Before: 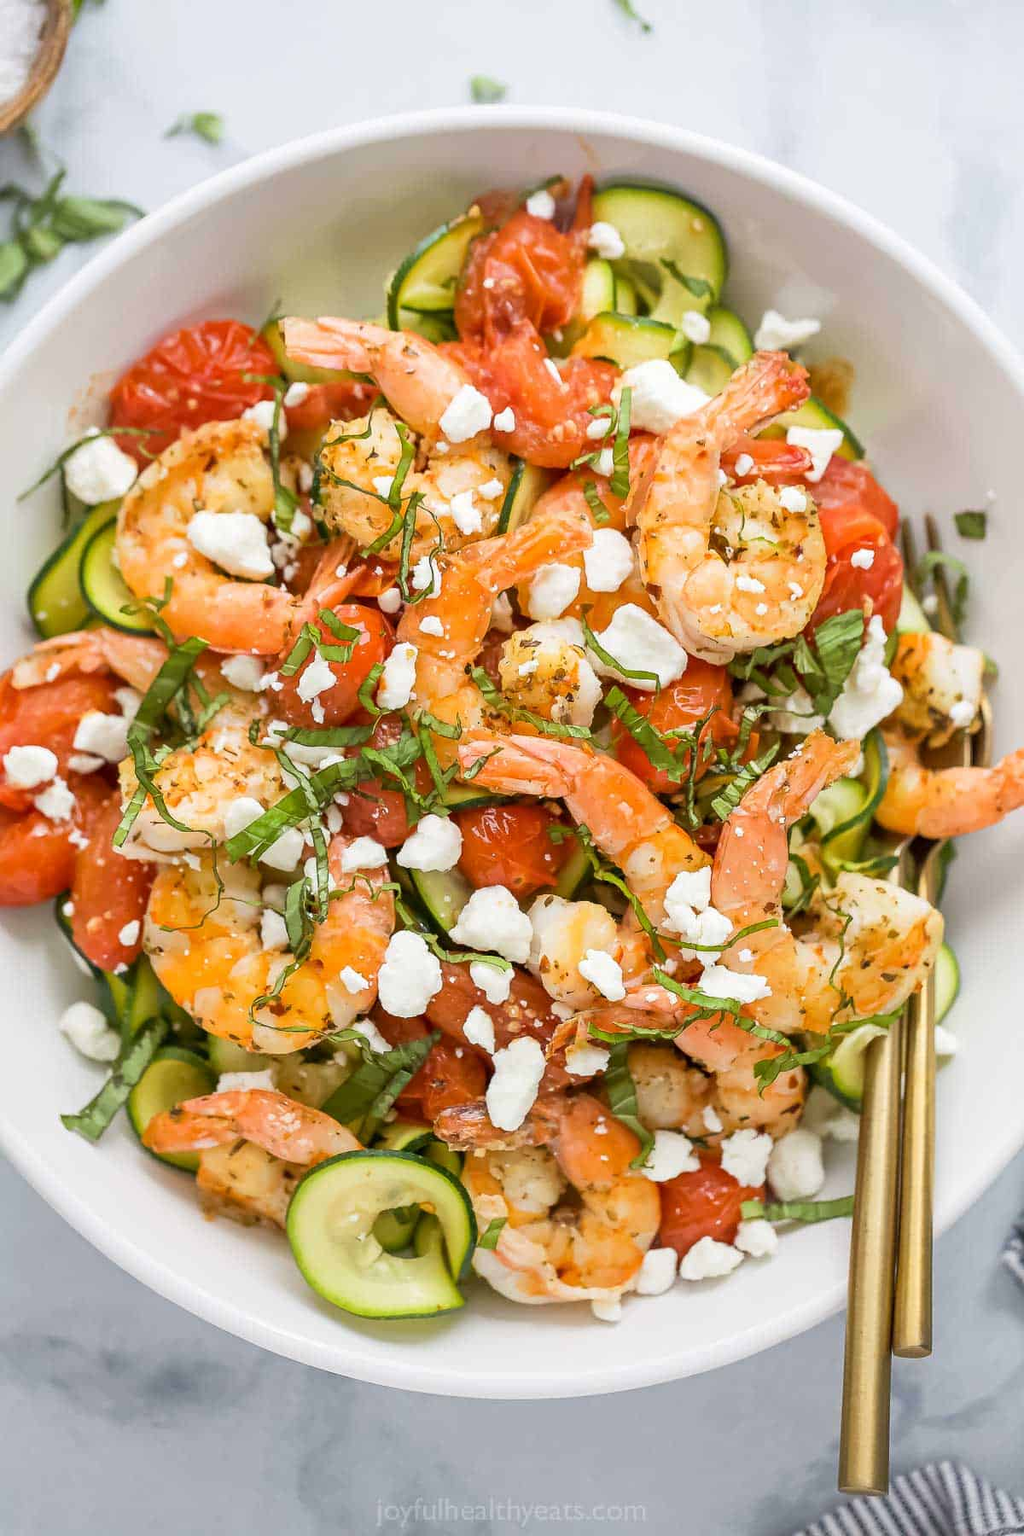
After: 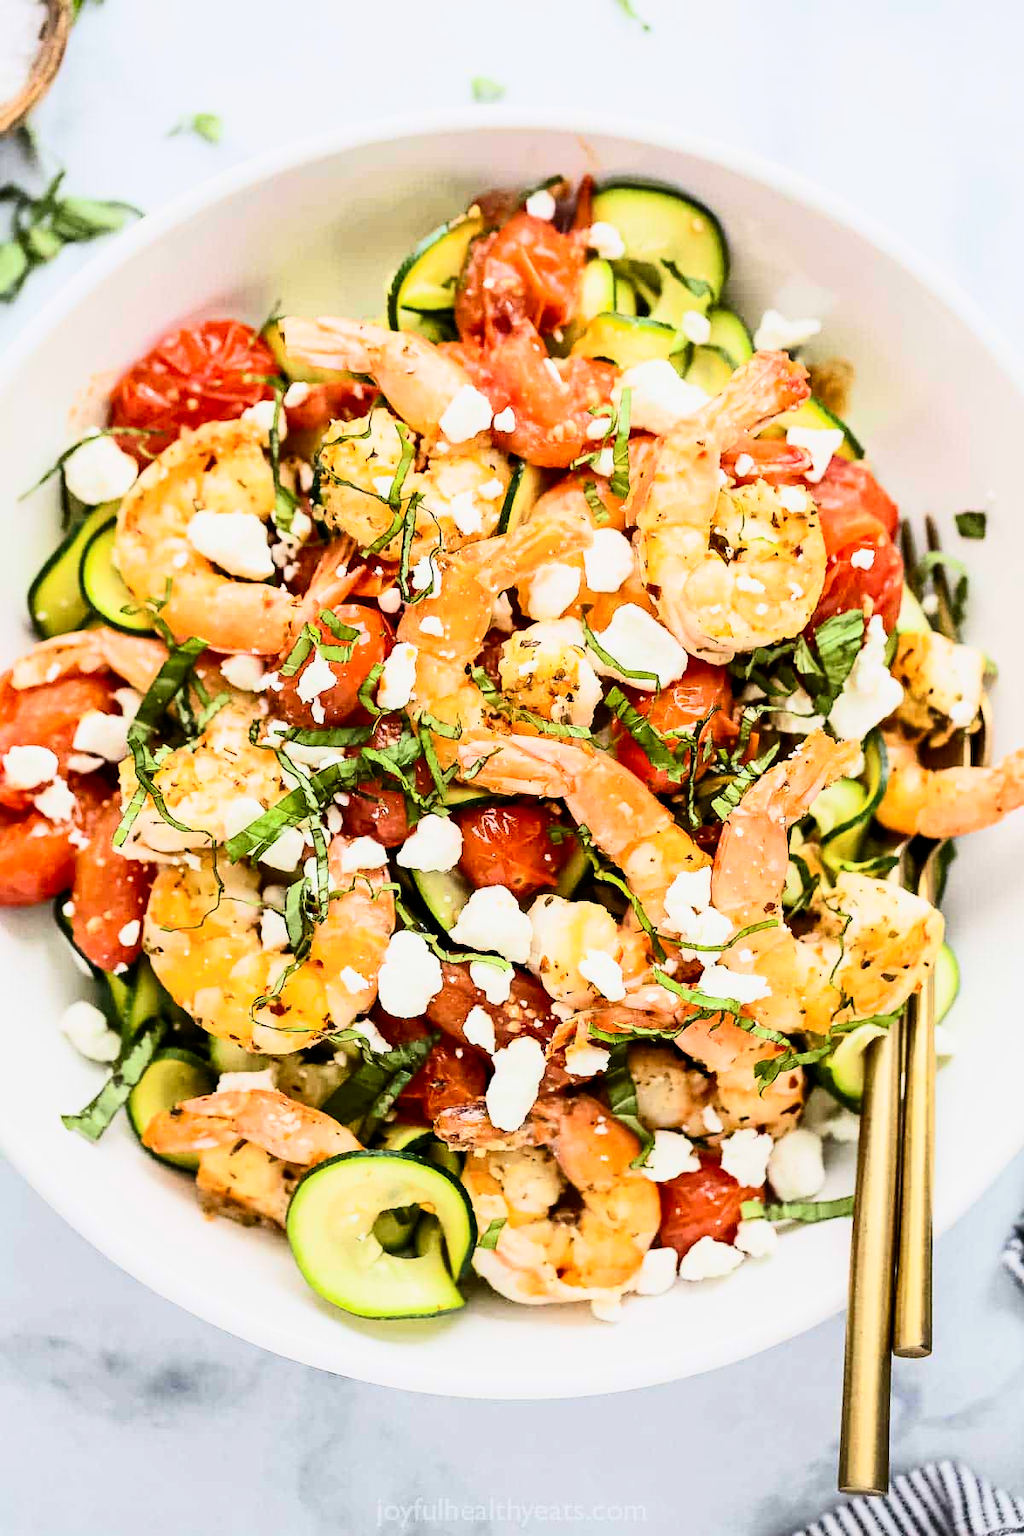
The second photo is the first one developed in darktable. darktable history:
filmic rgb: black relative exposure -5 EV, hardness 2.88, contrast 1.3
contrast brightness saturation: contrast 0.4, brightness 0.1, saturation 0.21
